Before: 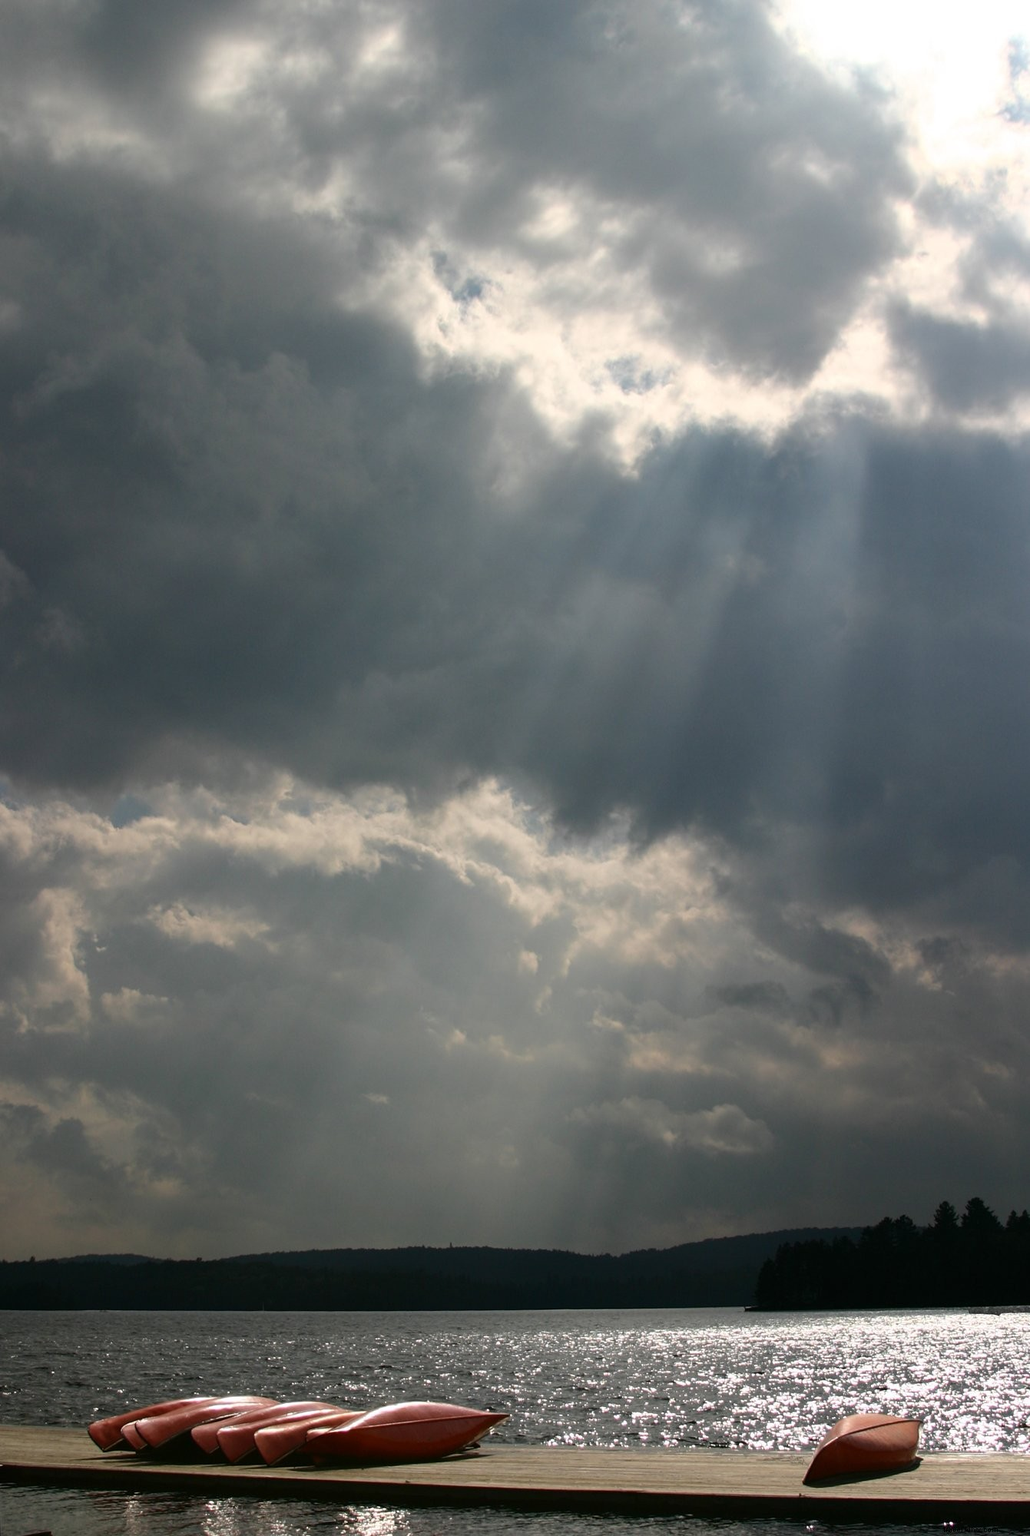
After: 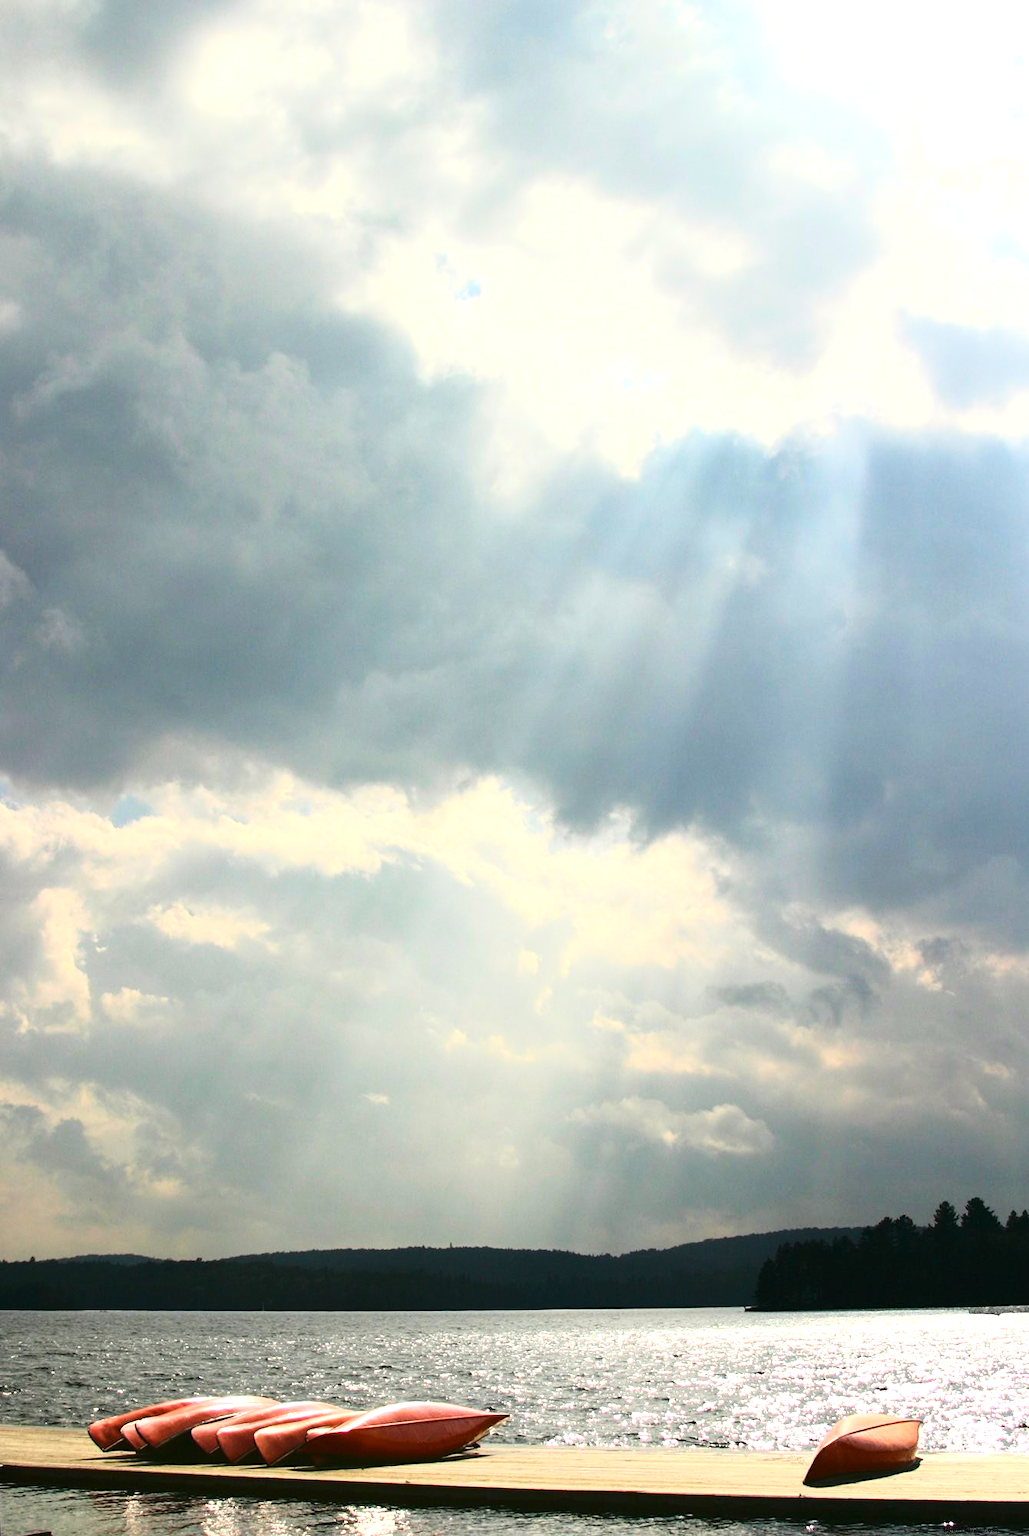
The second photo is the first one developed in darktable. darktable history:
color balance rgb: highlights gain › luminance 6.01%, highlights gain › chroma 1.218%, highlights gain › hue 90.07°, perceptual saturation grading › global saturation 9.88%, global vibrance 15.073%
exposure: black level correction 0, exposure 1.1 EV, compensate highlight preservation false
base curve: curves: ch0 [(0, 0) (0.028, 0.03) (0.121, 0.232) (0.46, 0.748) (0.859, 0.968) (1, 1)]
